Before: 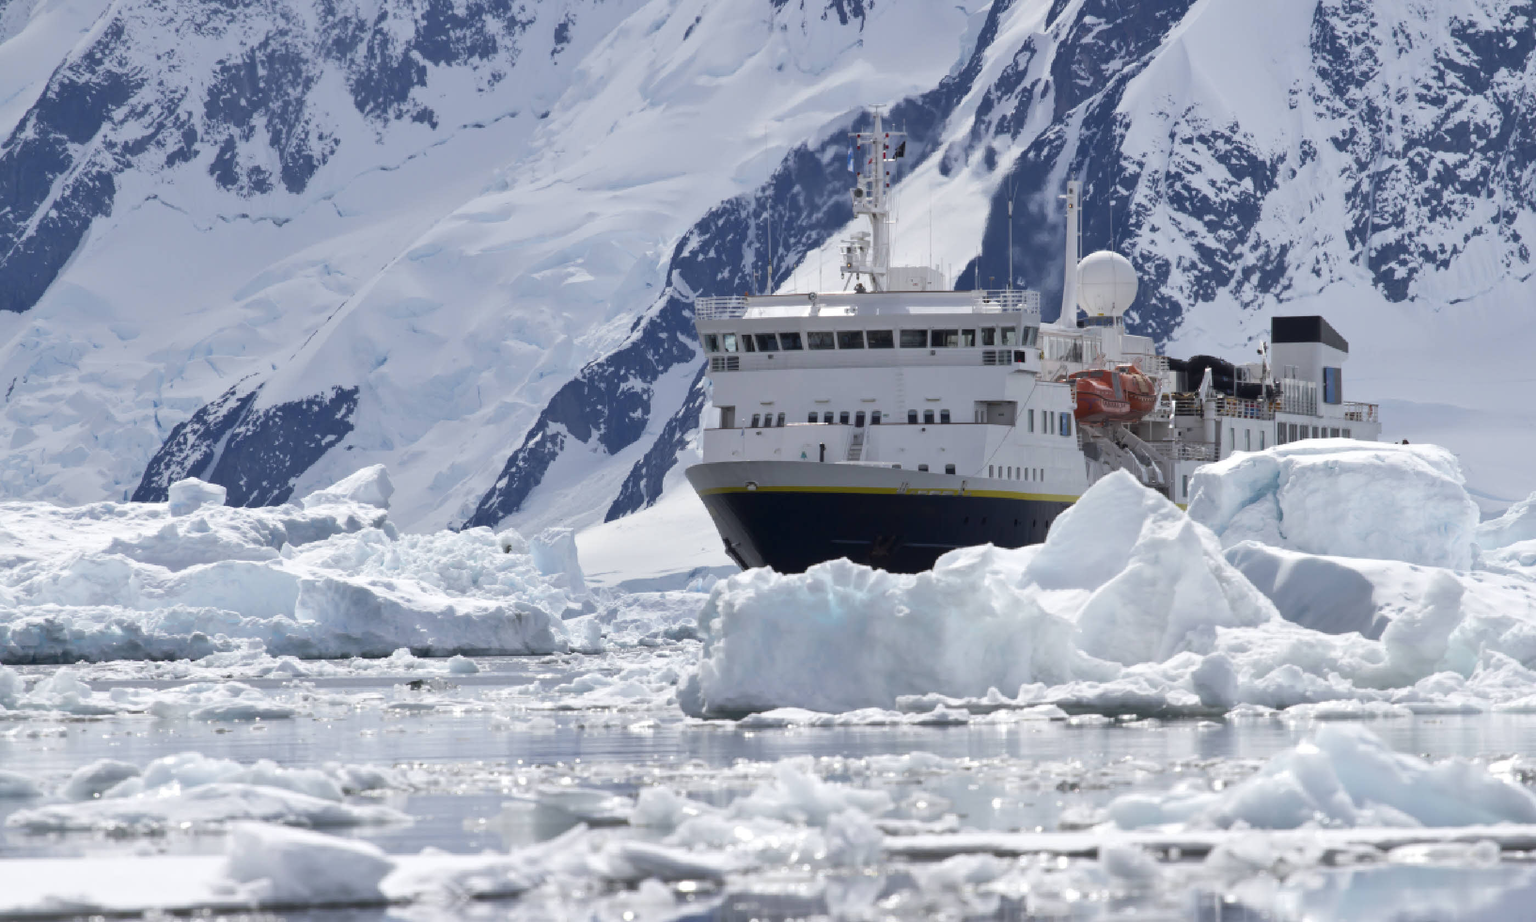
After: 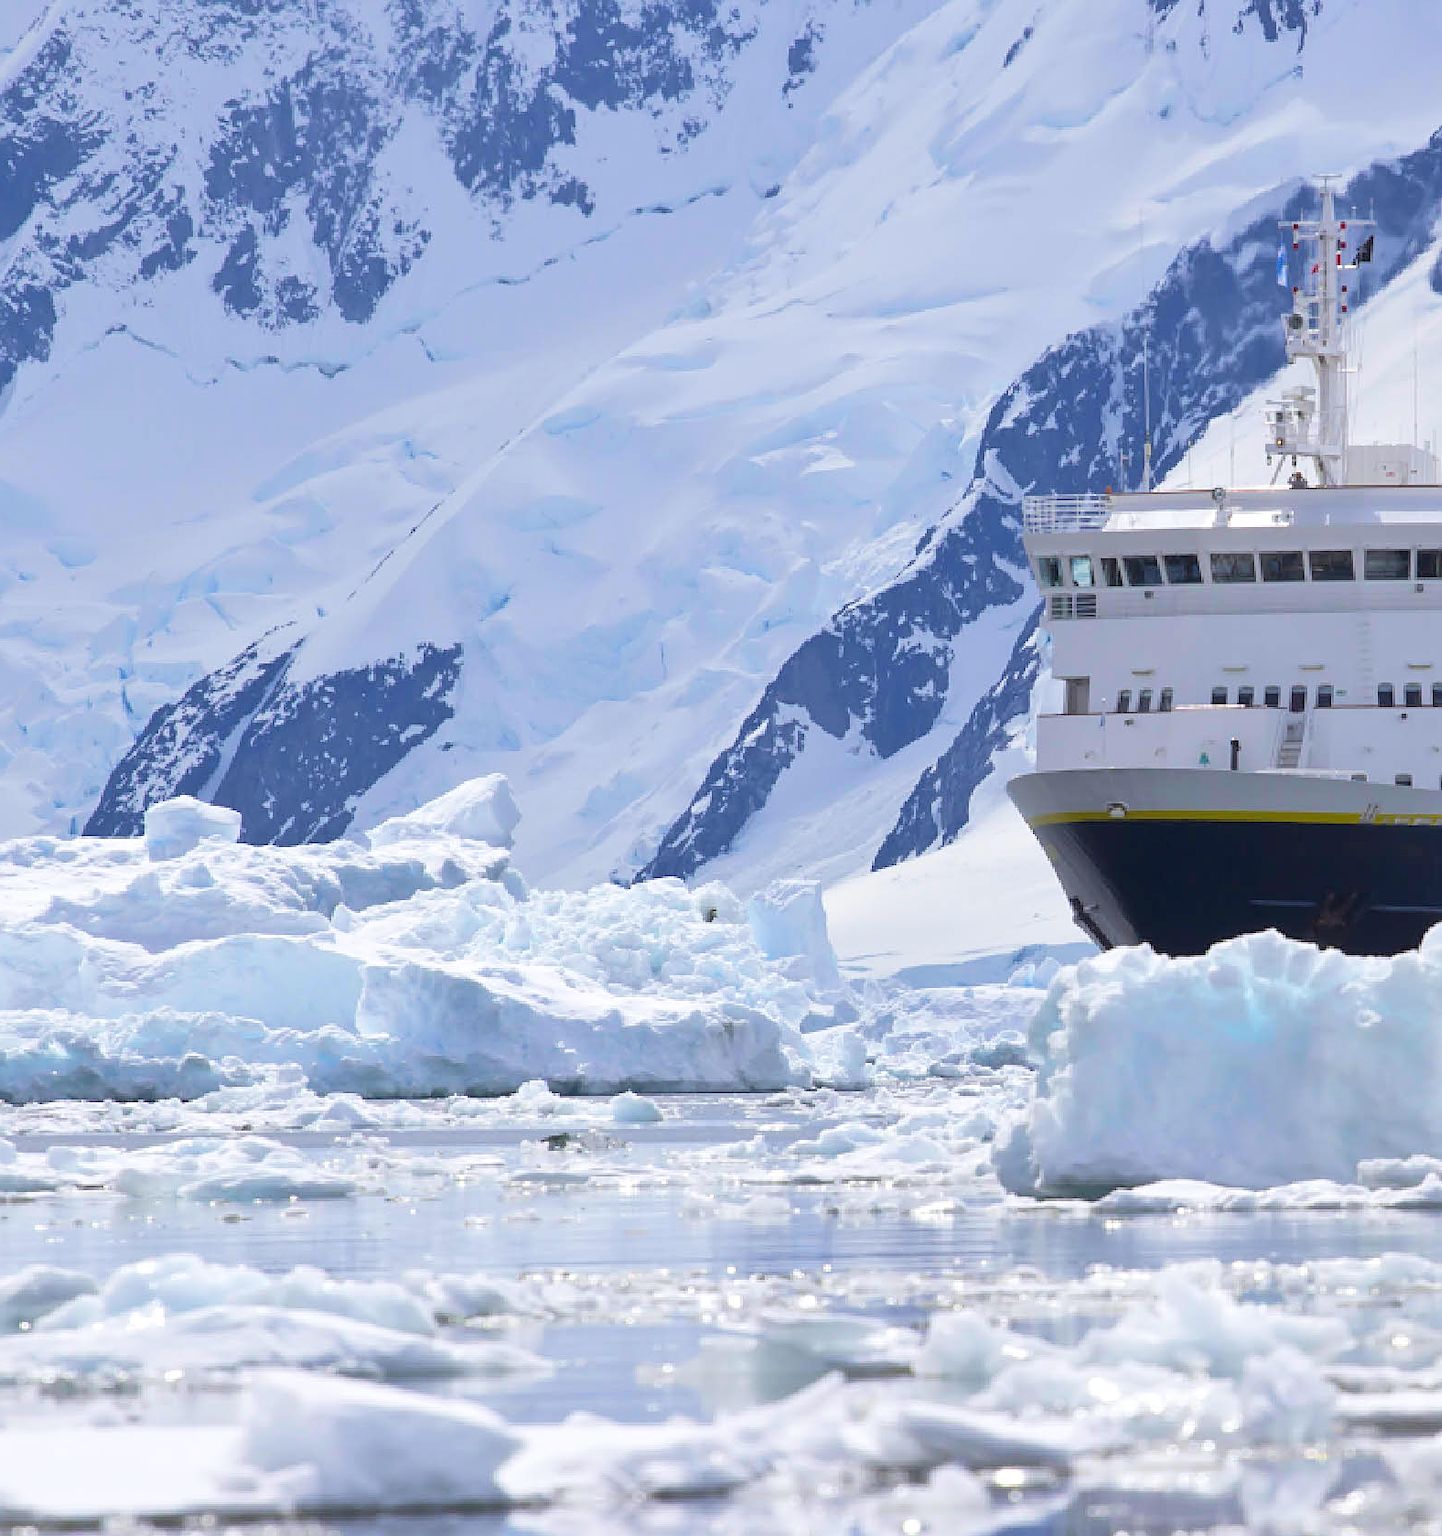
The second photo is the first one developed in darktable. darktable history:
velvia: on, module defaults
crop: left 5.351%, right 38.299%
contrast brightness saturation: contrast 0.067, brightness 0.172, saturation 0.41
sharpen: on, module defaults
